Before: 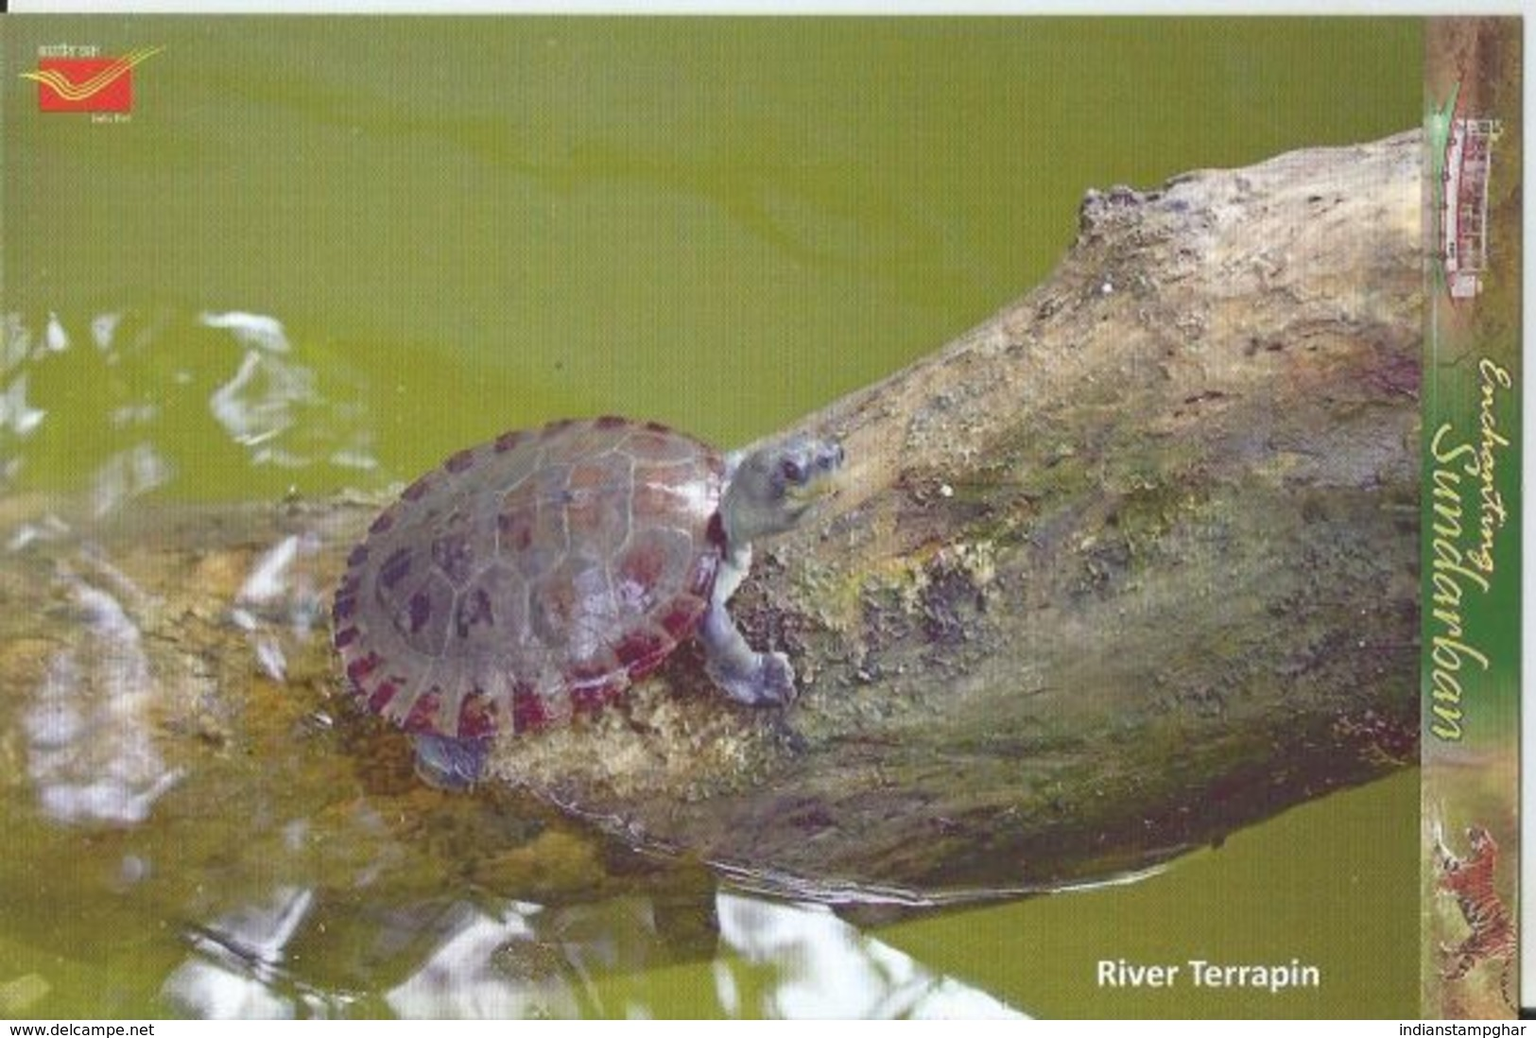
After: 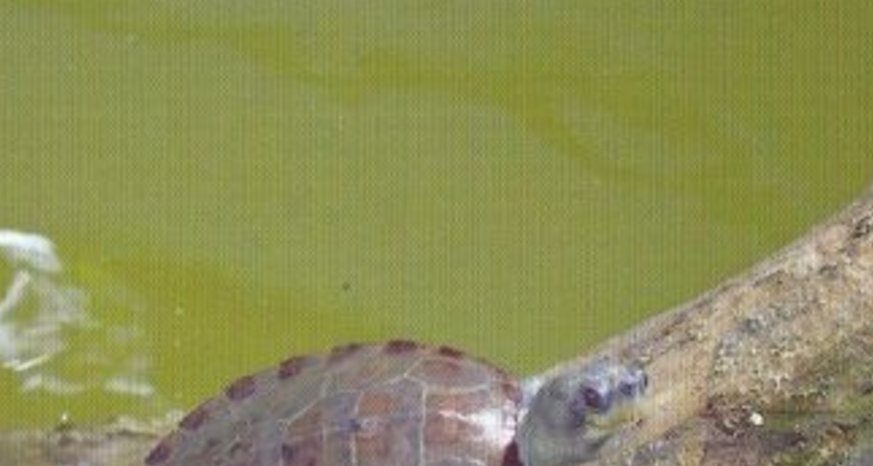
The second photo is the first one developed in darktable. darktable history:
crop: left 15.083%, top 9.188%, right 31.165%, bottom 48.354%
